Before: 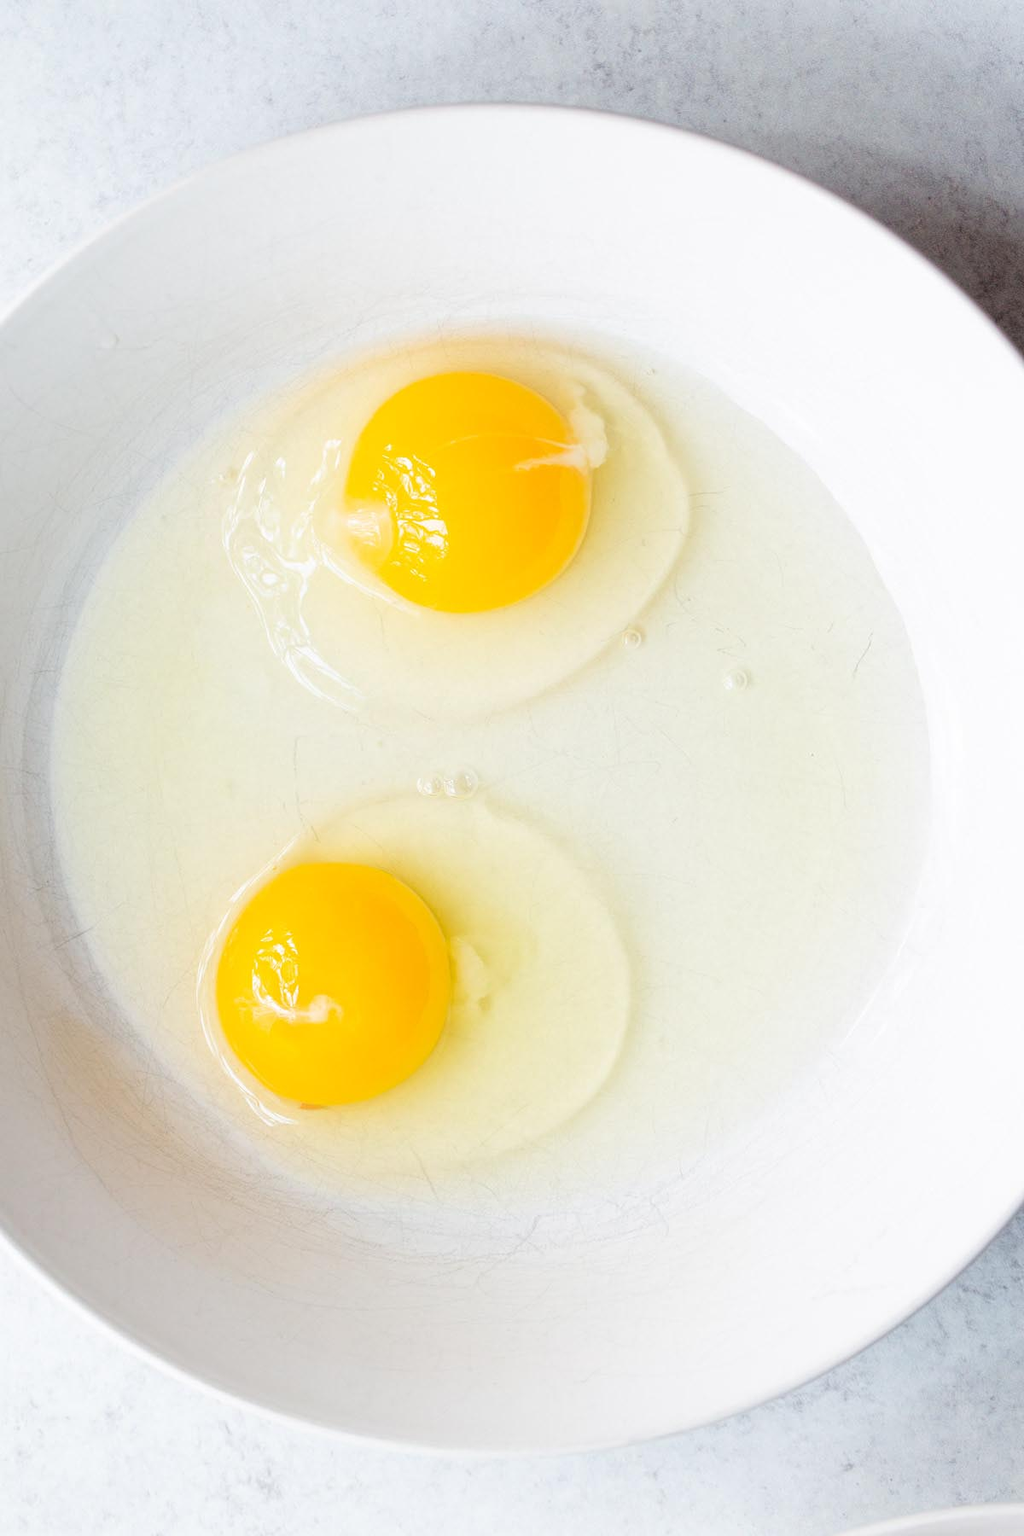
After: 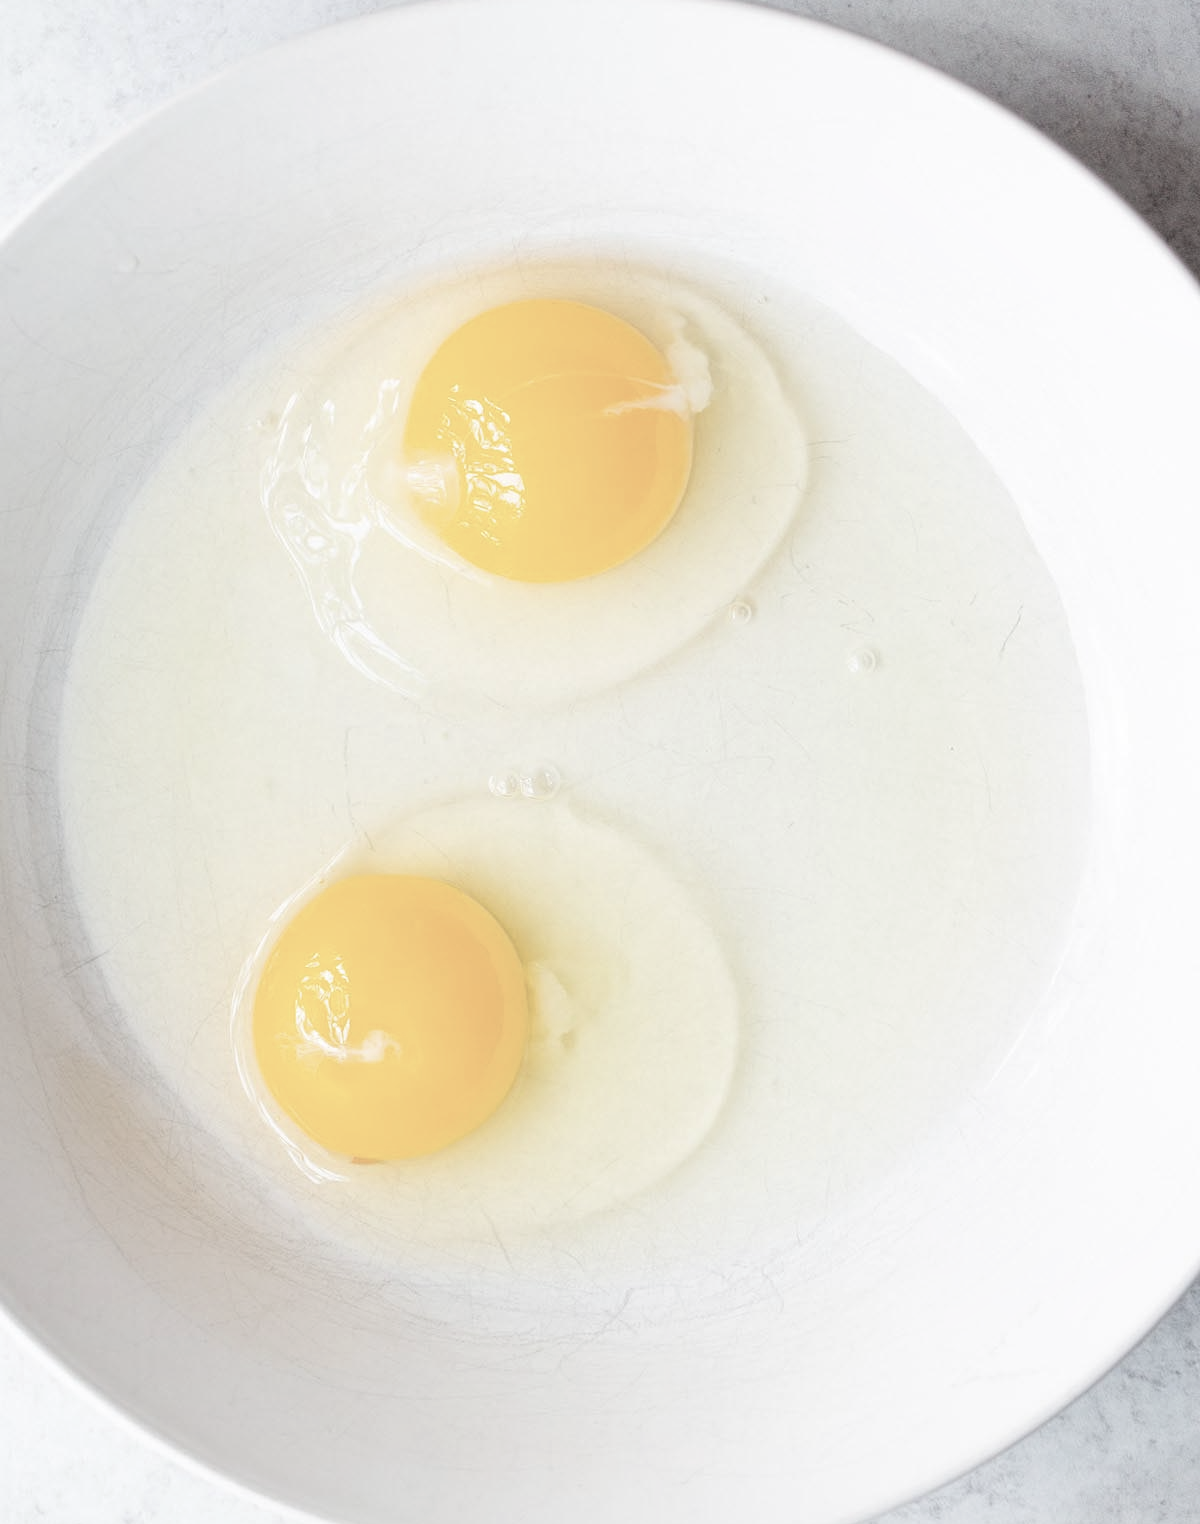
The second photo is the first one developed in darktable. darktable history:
contrast brightness saturation: brightness 0.183, saturation -0.501
crop: top 7.575%, bottom 7.743%
shadows and highlights: shadows 29.33, highlights -29.09, low approximation 0.01, soften with gaussian
